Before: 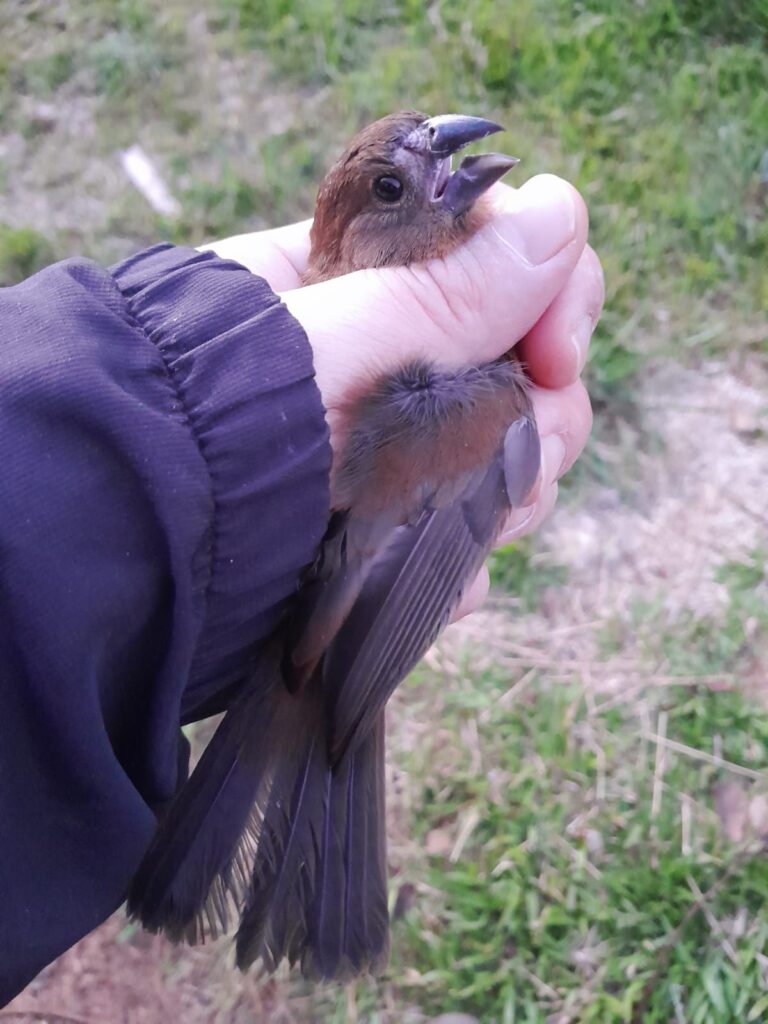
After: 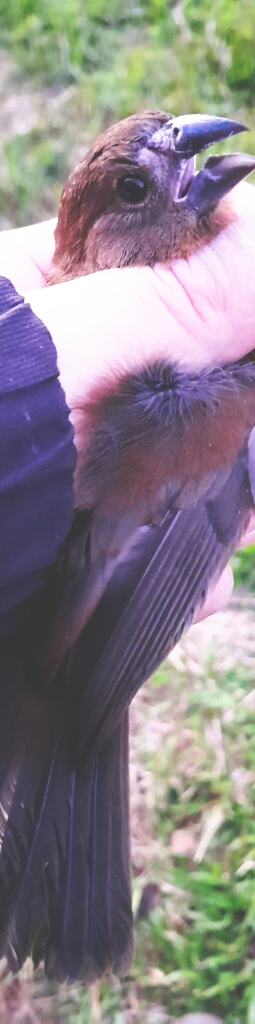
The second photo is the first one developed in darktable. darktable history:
crop: left 33.36%, right 33.36%
base curve: curves: ch0 [(0, 0.036) (0.007, 0.037) (0.604, 0.887) (1, 1)], preserve colors none
